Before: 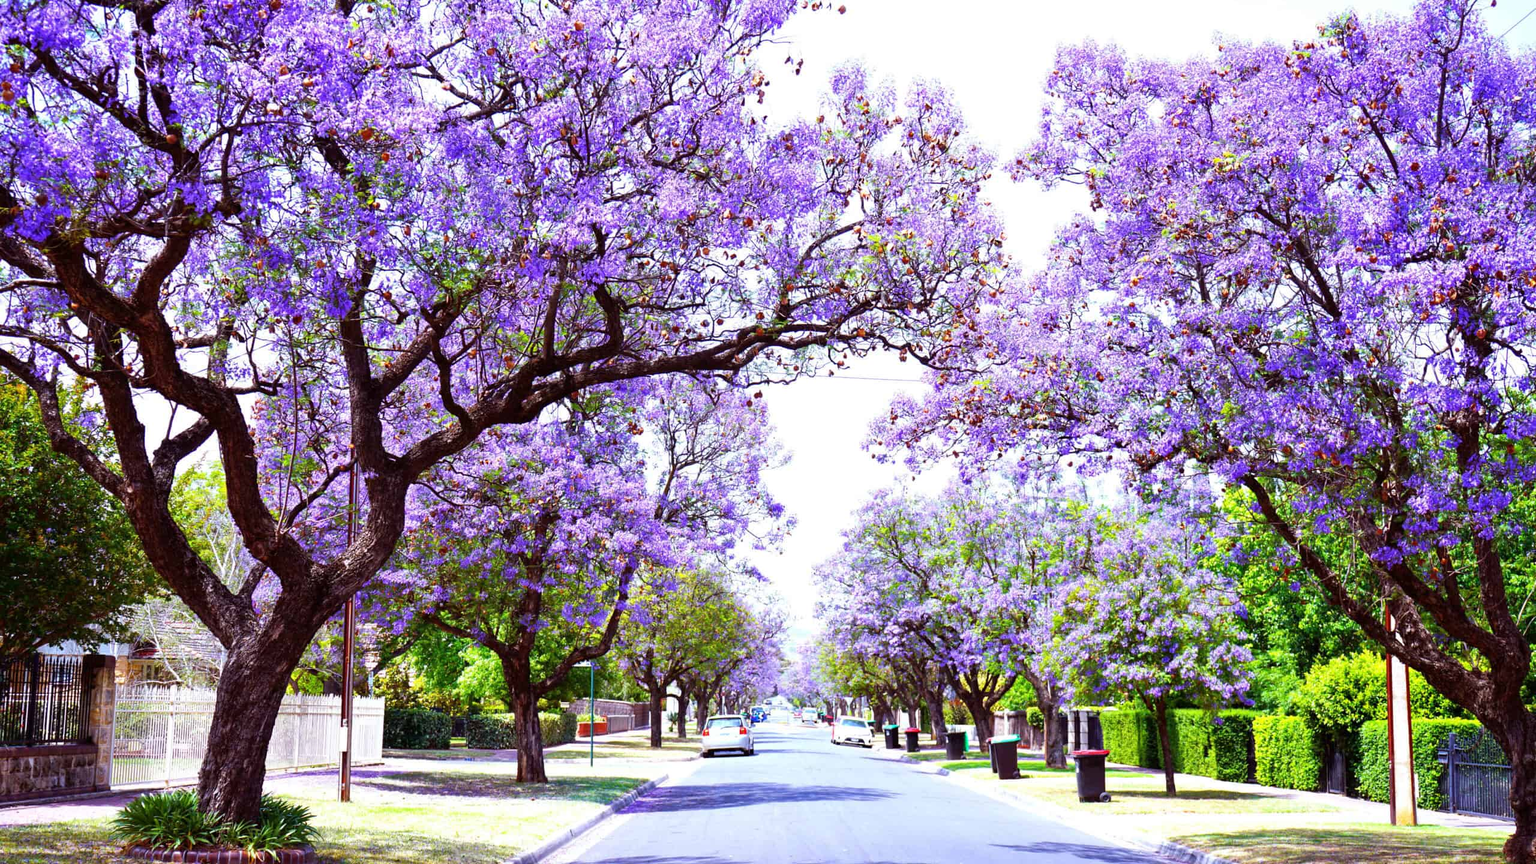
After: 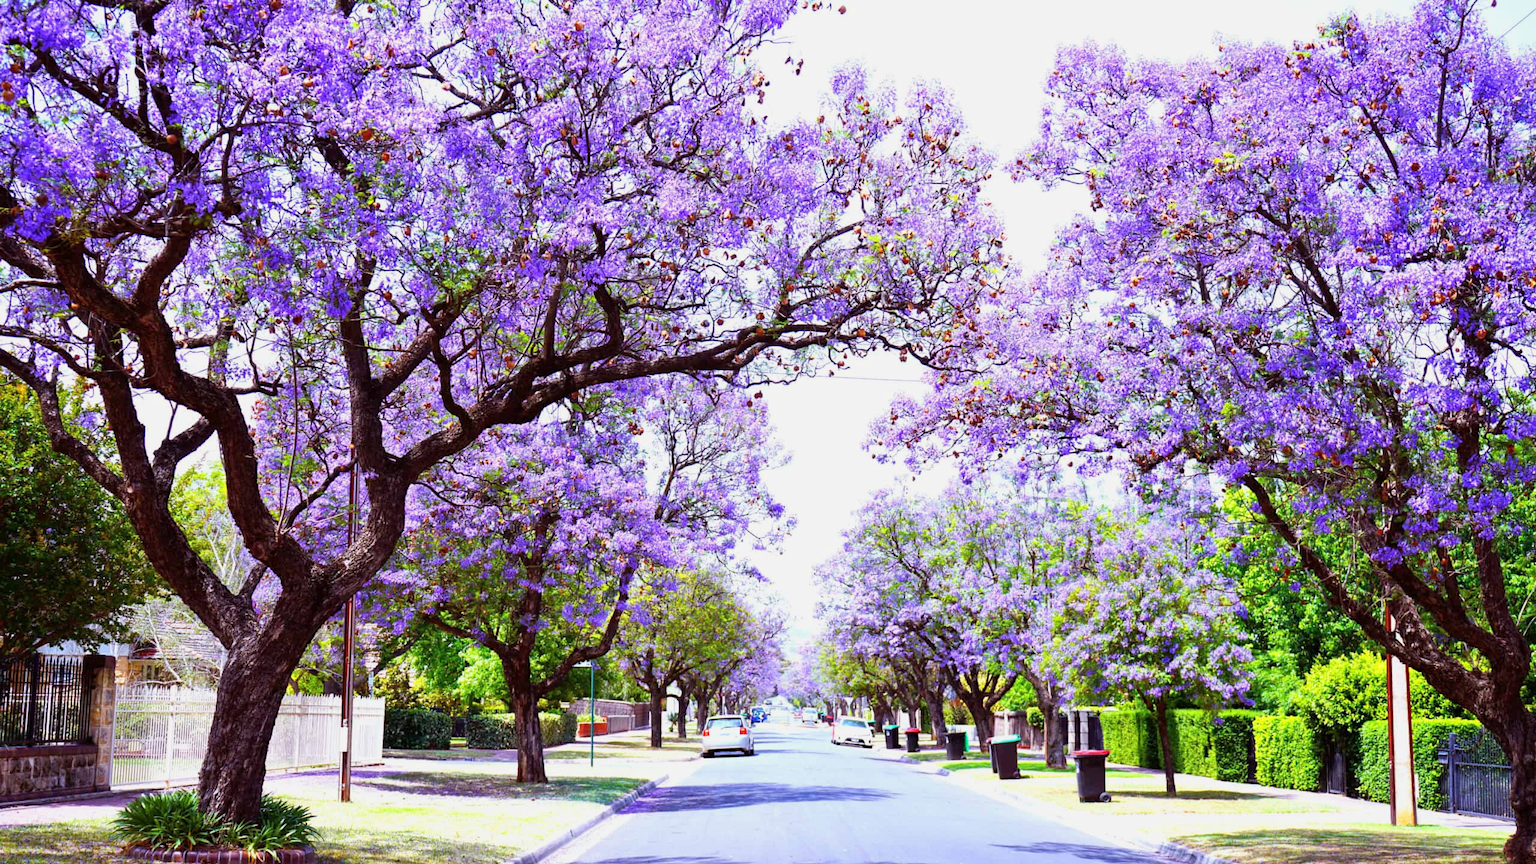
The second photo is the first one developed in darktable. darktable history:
tone curve: curves: ch0 [(0, 0) (0.822, 0.825) (0.994, 0.955)]; ch1 [(0, 0) (0.226, 0.261) (0.383, 0.397) (0.46, 0.46) (0.498, 0.479) (0.524, 0.523) (0.578, 0.575) (1, 1)]; ch2 [(0, 0) (0.438, 0.456) (0.5, 0.498) (0.547, 0.515) (0.597, 0.58) (0.629, 0.603) (1, 1)]
